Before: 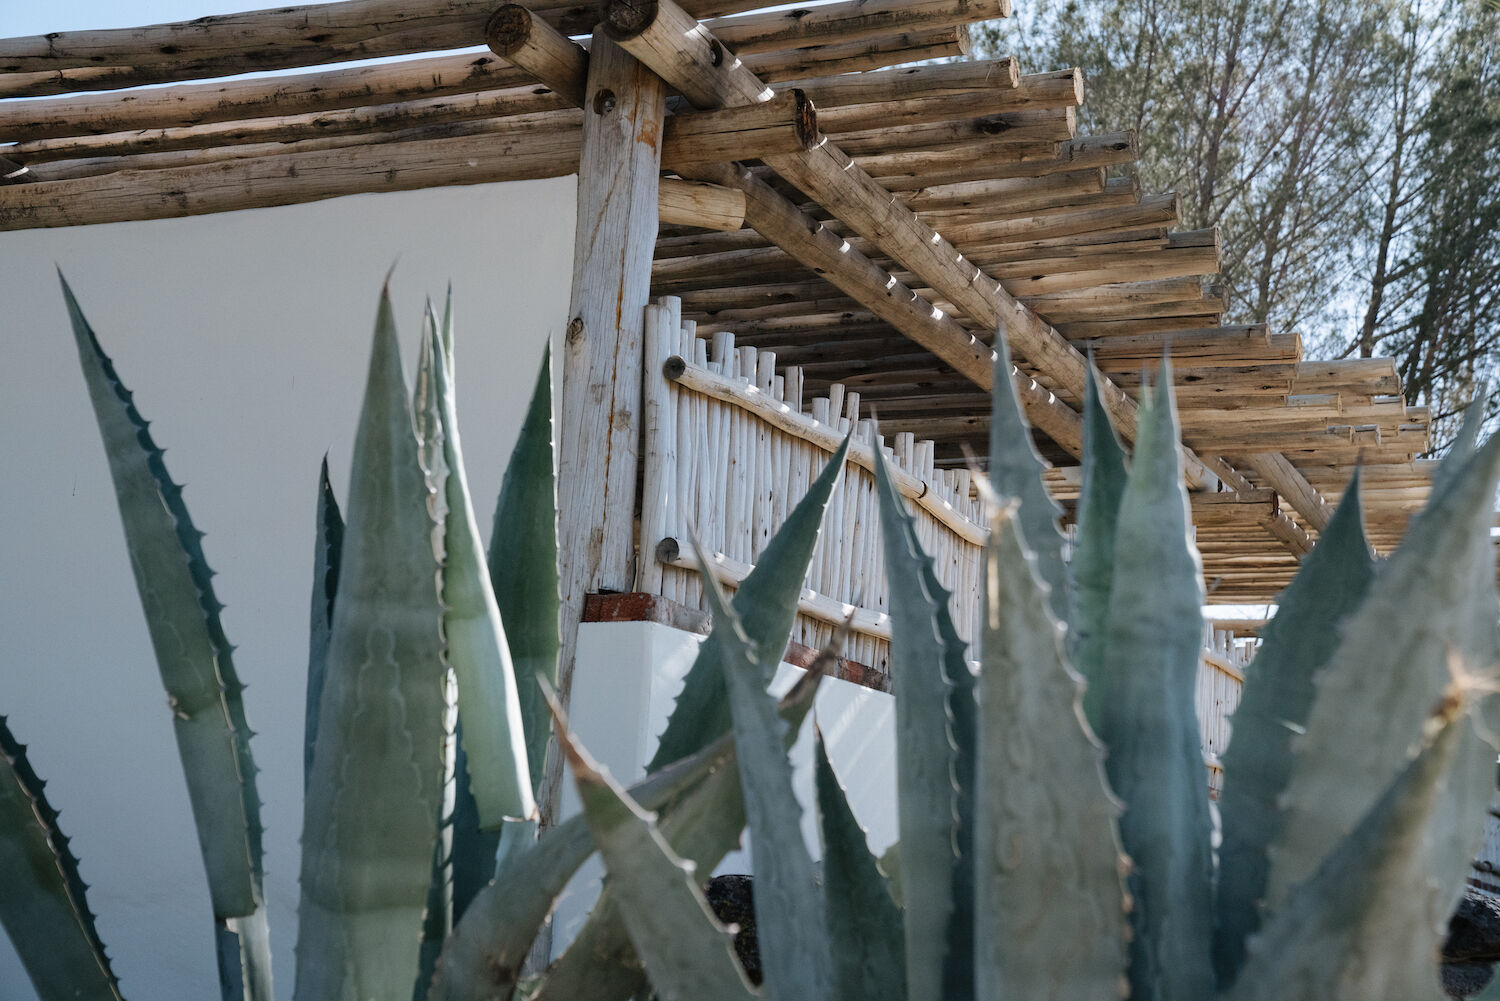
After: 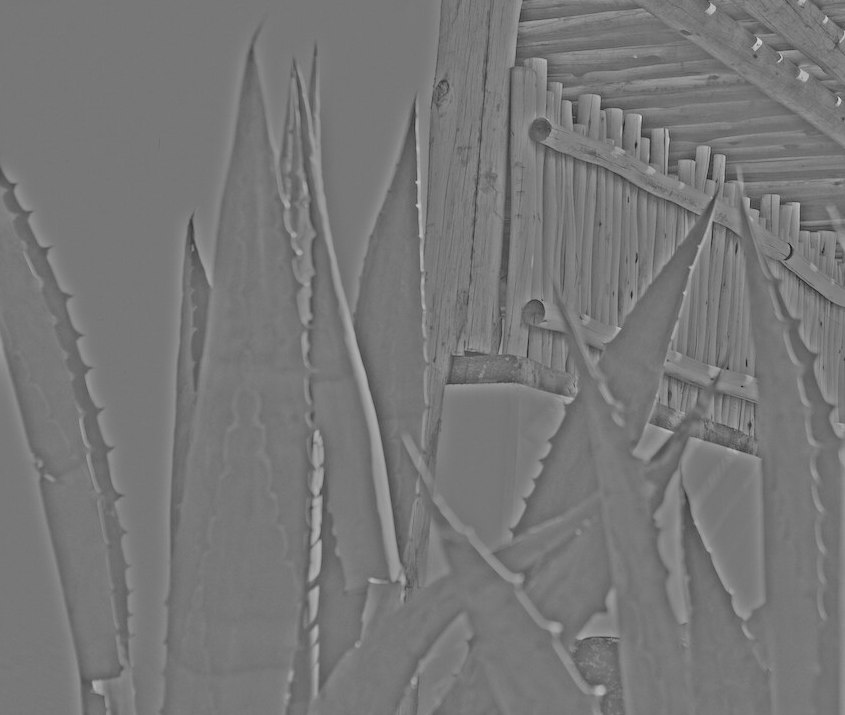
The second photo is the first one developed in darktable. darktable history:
crop: left 8.966%, top 23.852%, right 34.699%, bottom 4.703%
highpass: sharpness 25.84%, contrast boost 14.94%
